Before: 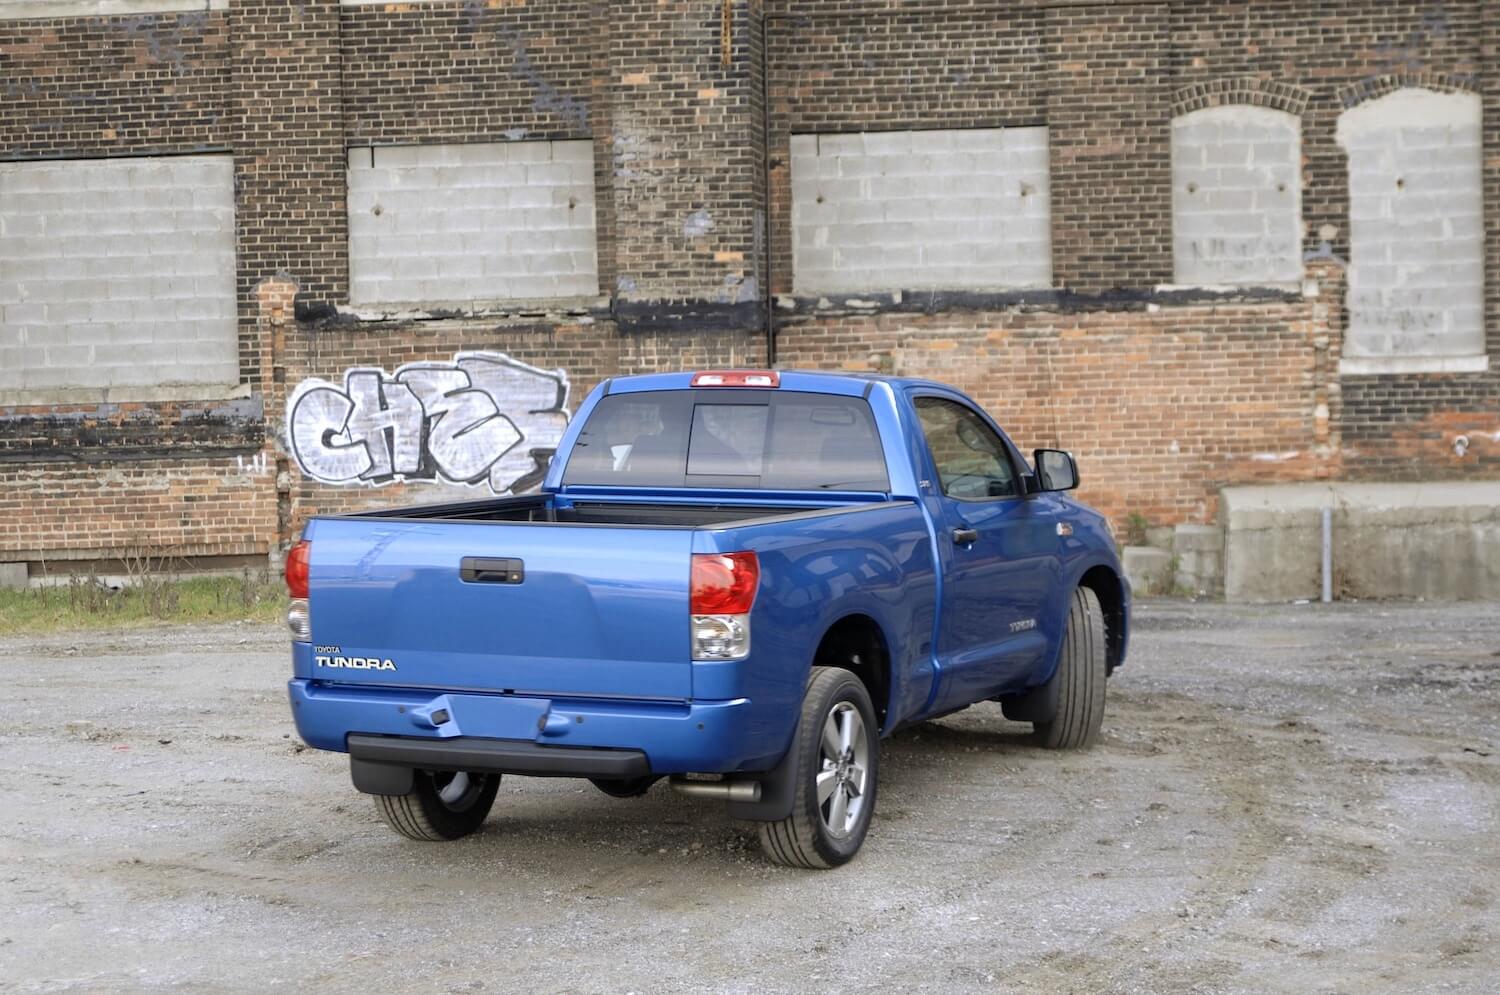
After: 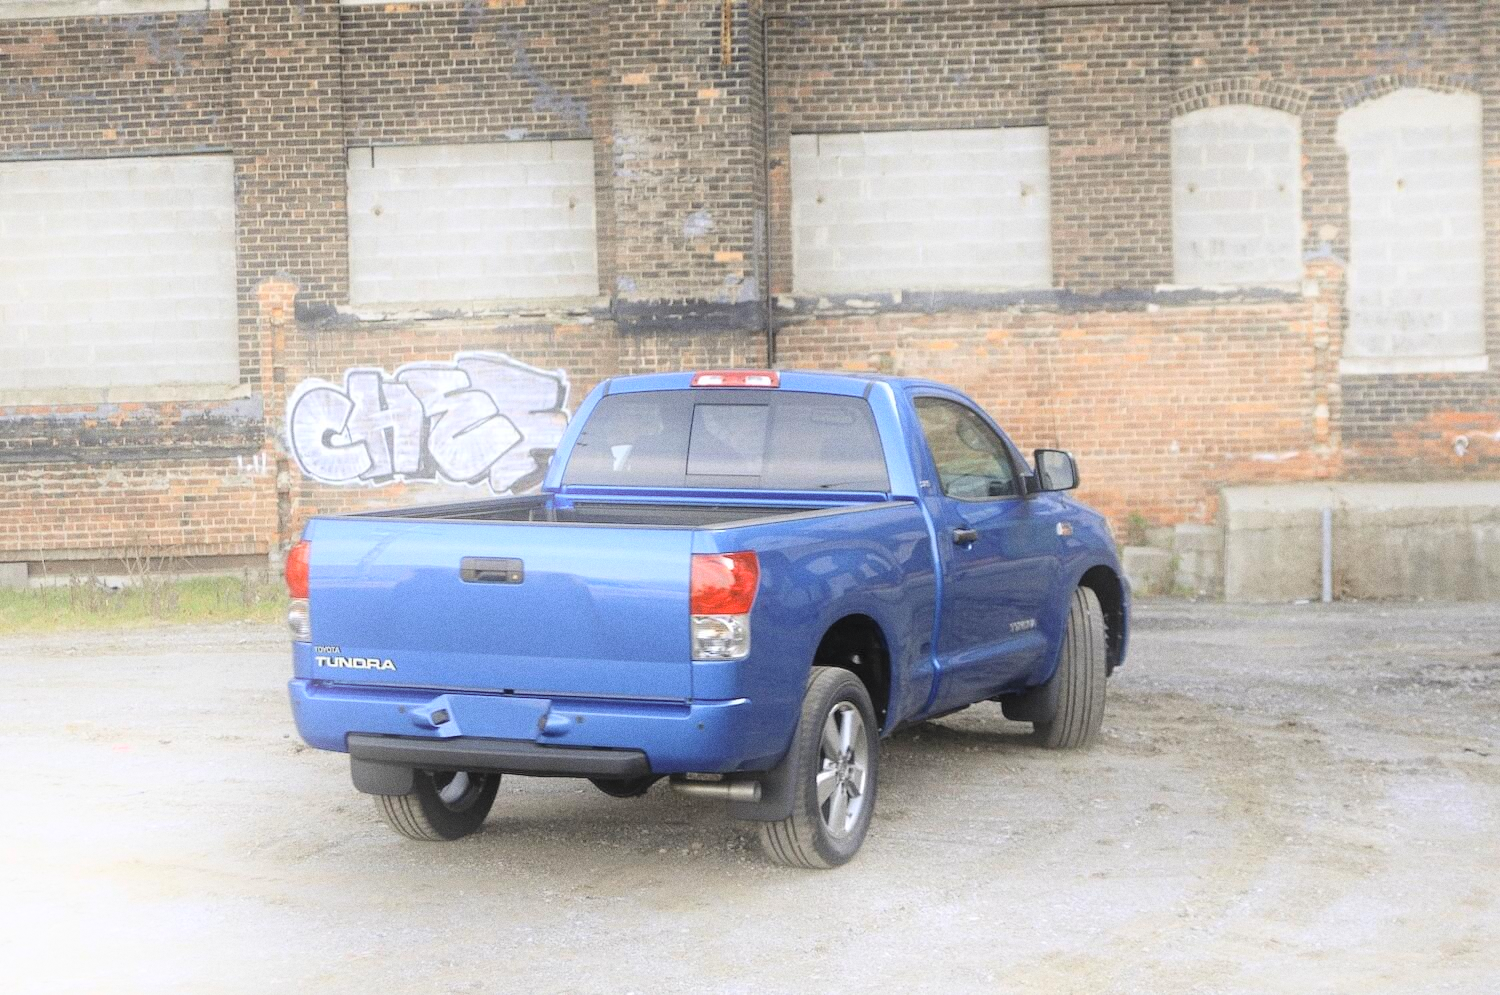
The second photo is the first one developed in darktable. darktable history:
bloom: threshold 82.5%, strength 16.25%
contrast brightness saturation: brightness 0.13
grain: on, module defaults
